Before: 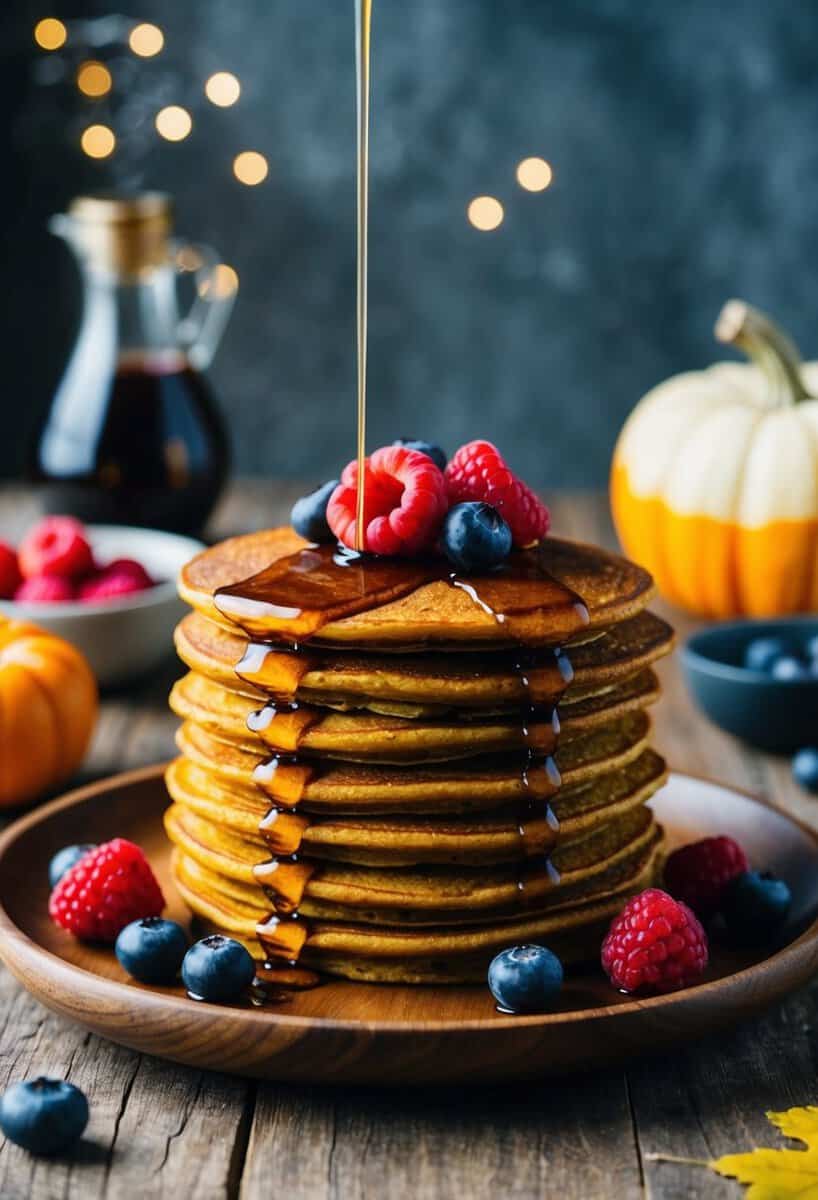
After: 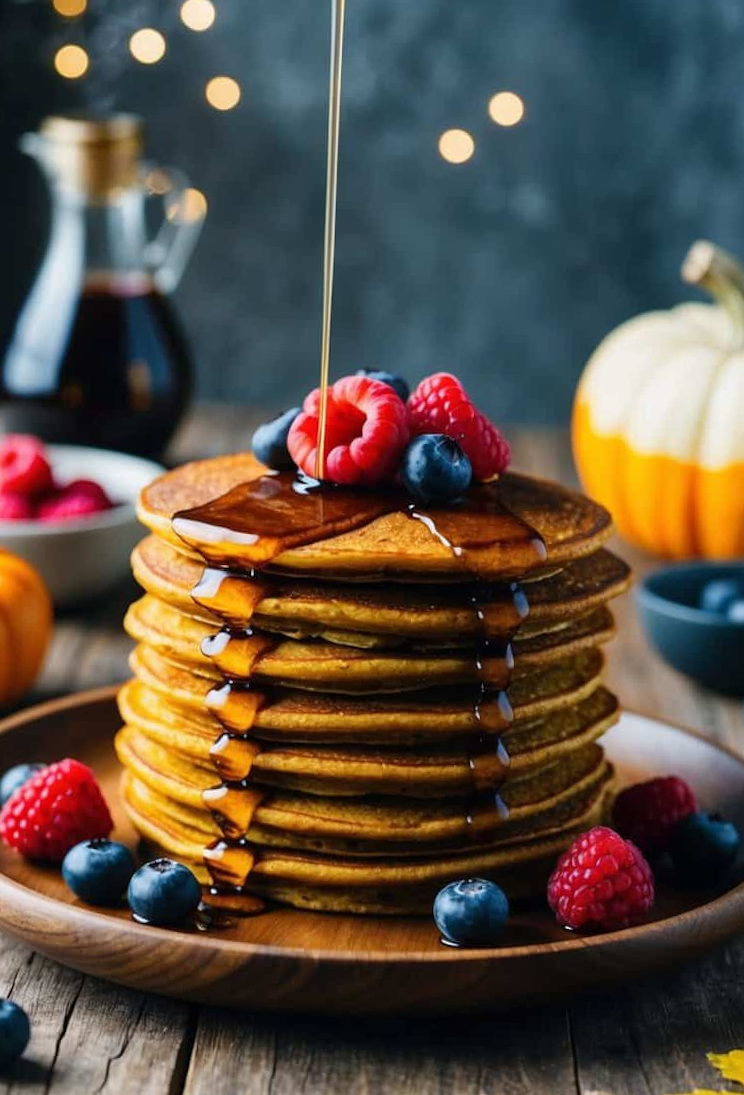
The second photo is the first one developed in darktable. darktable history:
crop and rotate: angle -1.89°, left 3.1%, top 3.793%, right 1.533%, bottom 0.583%
